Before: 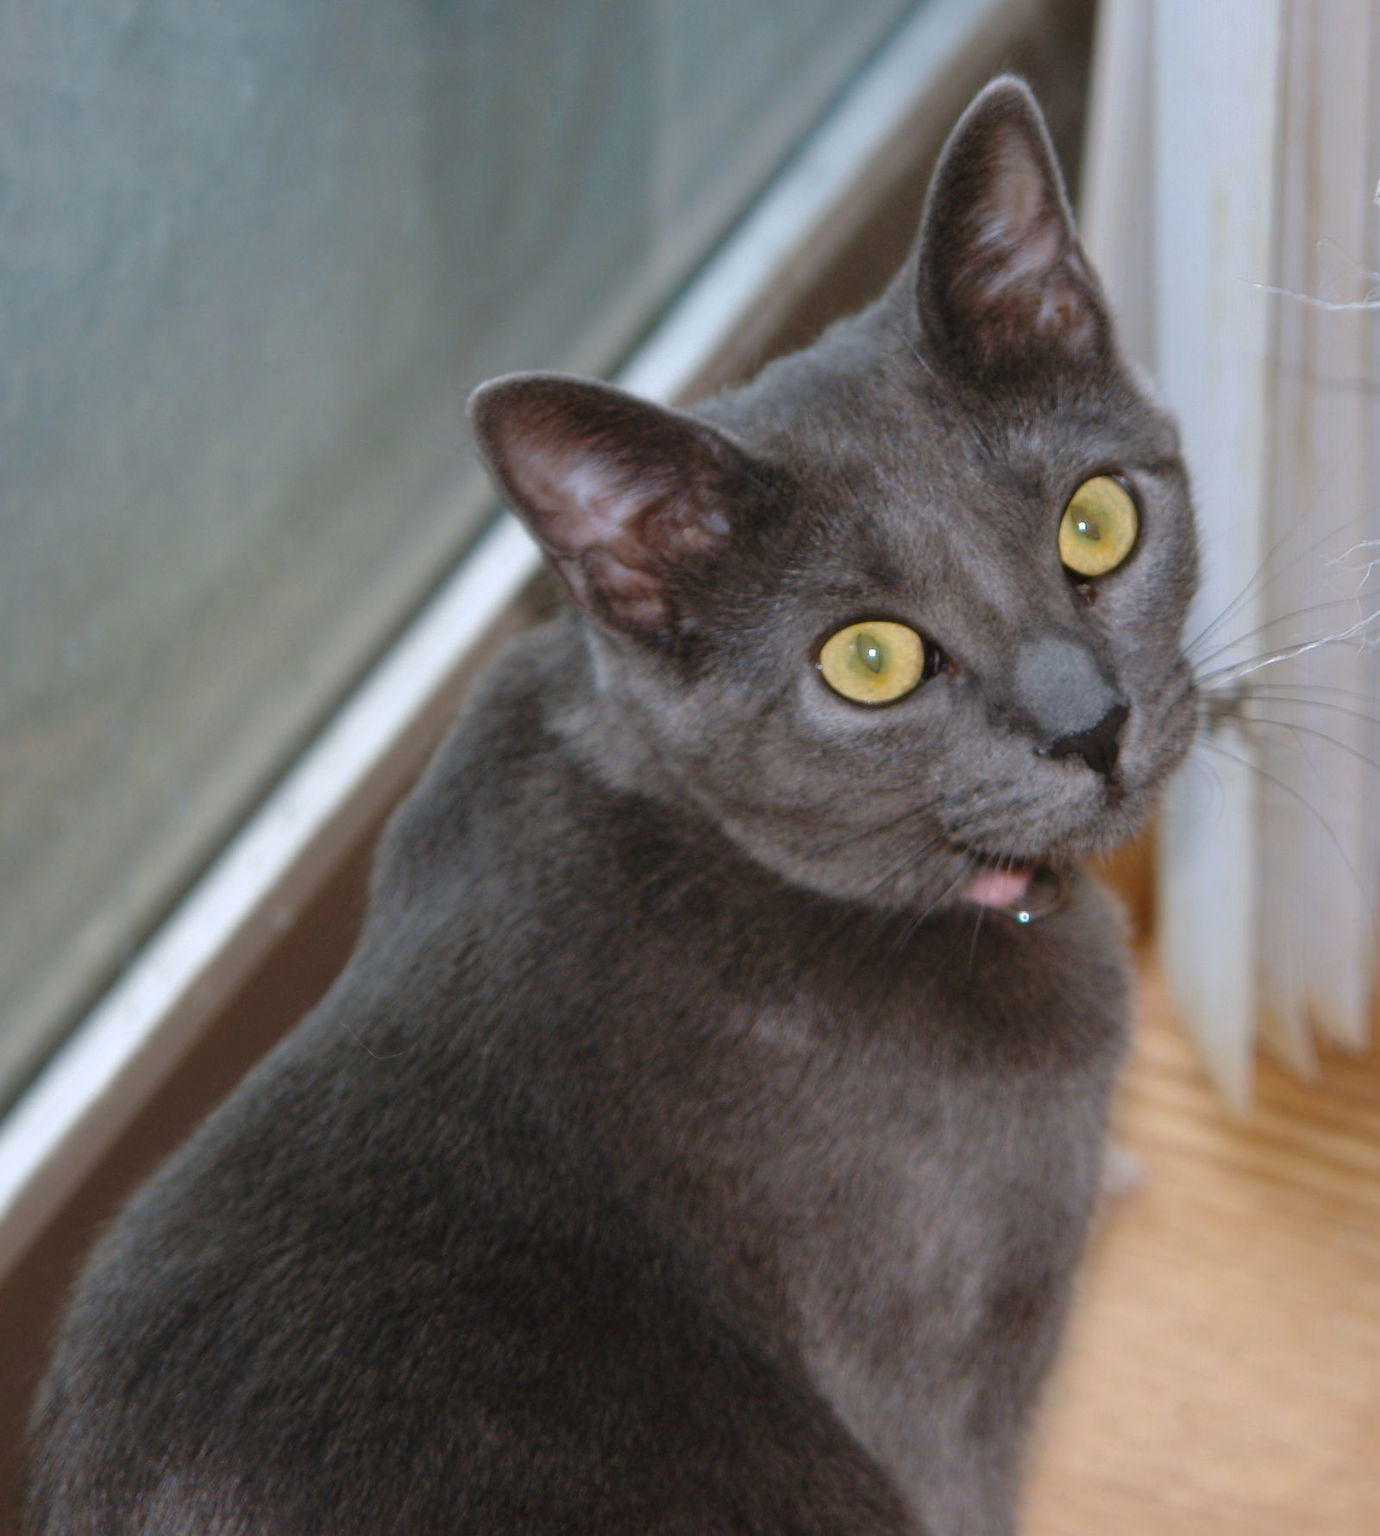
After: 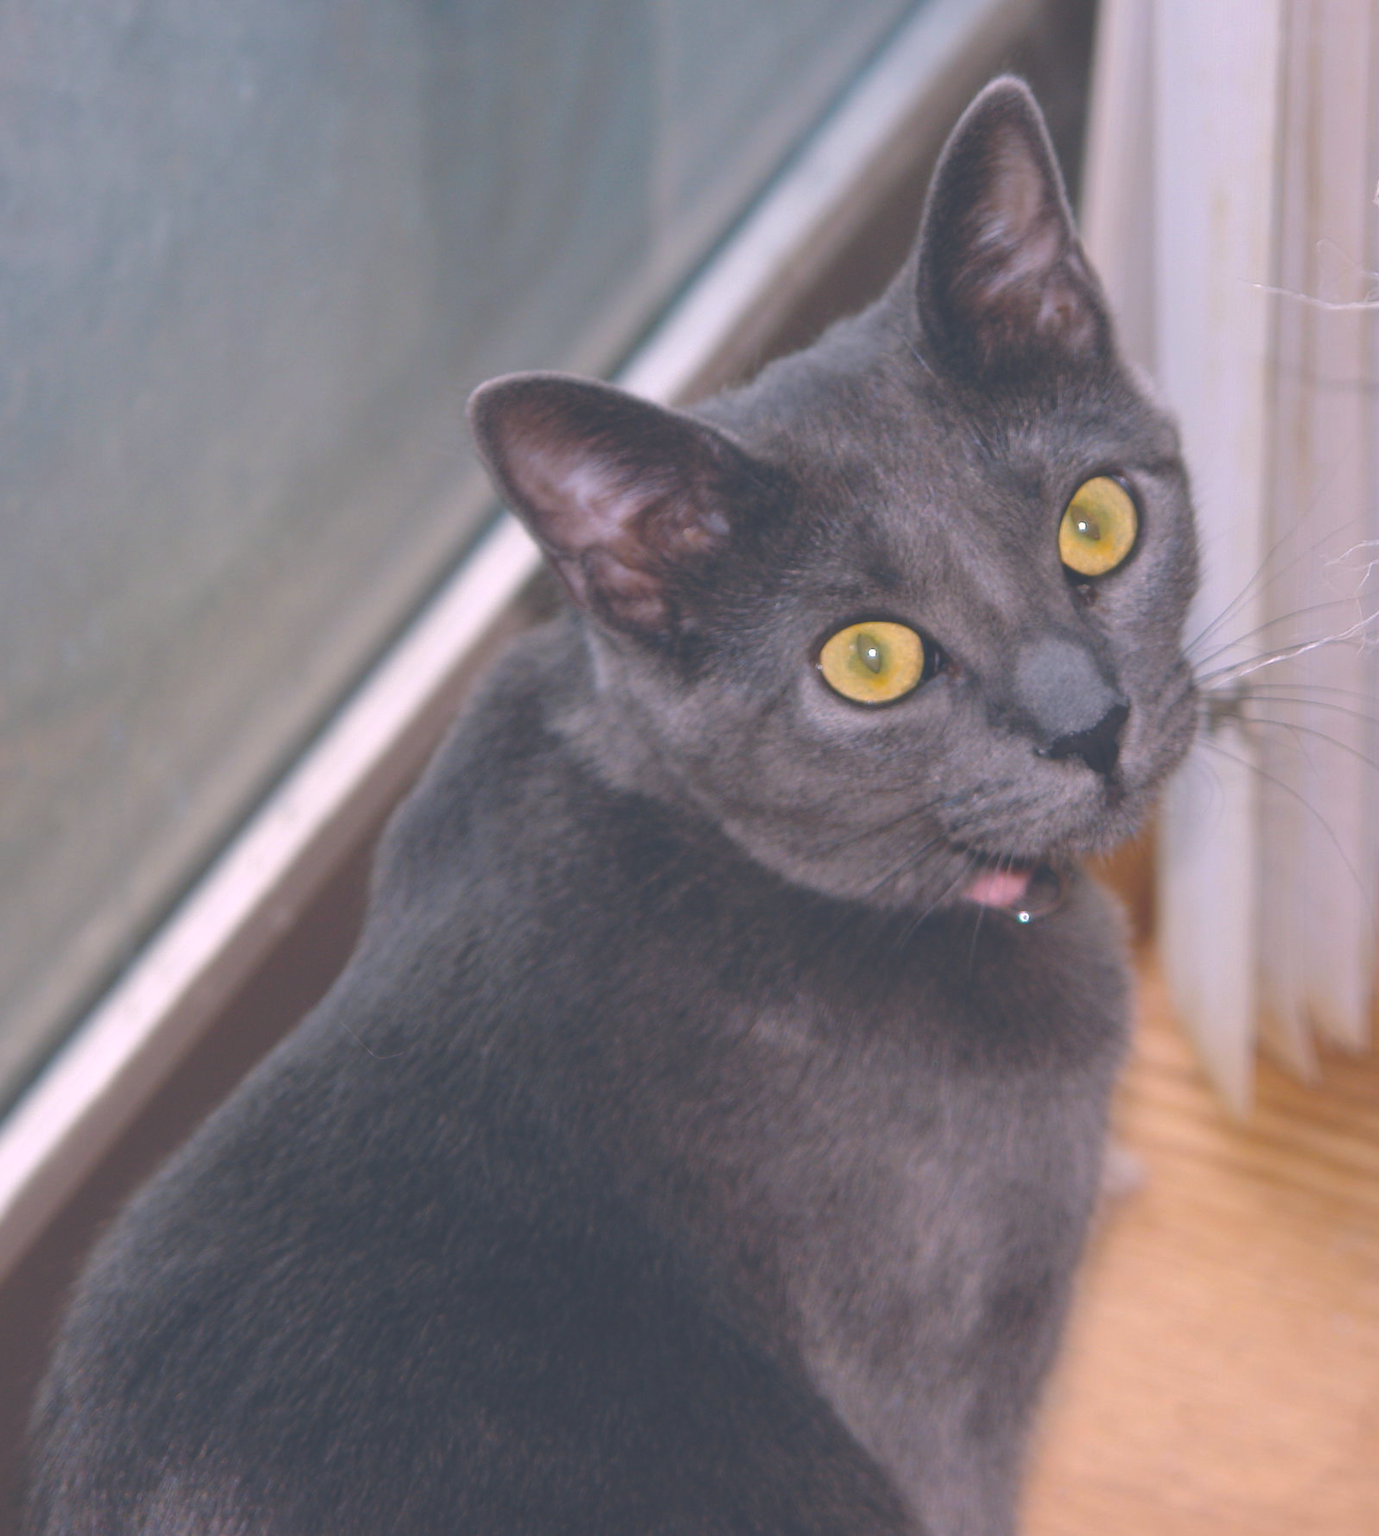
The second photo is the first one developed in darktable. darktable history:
color correction: highlights a* 13.87, highlights b* 6.02, shadows a* -6.12, shadows b* -15.42, saturation 0.836
color balance rgb: perceptual saturation grading › global saturation 42.642%
exposure: black level correction -0.041, exposure 0.059 EV, compensate exposure bias true, compensate highlight preservation false
